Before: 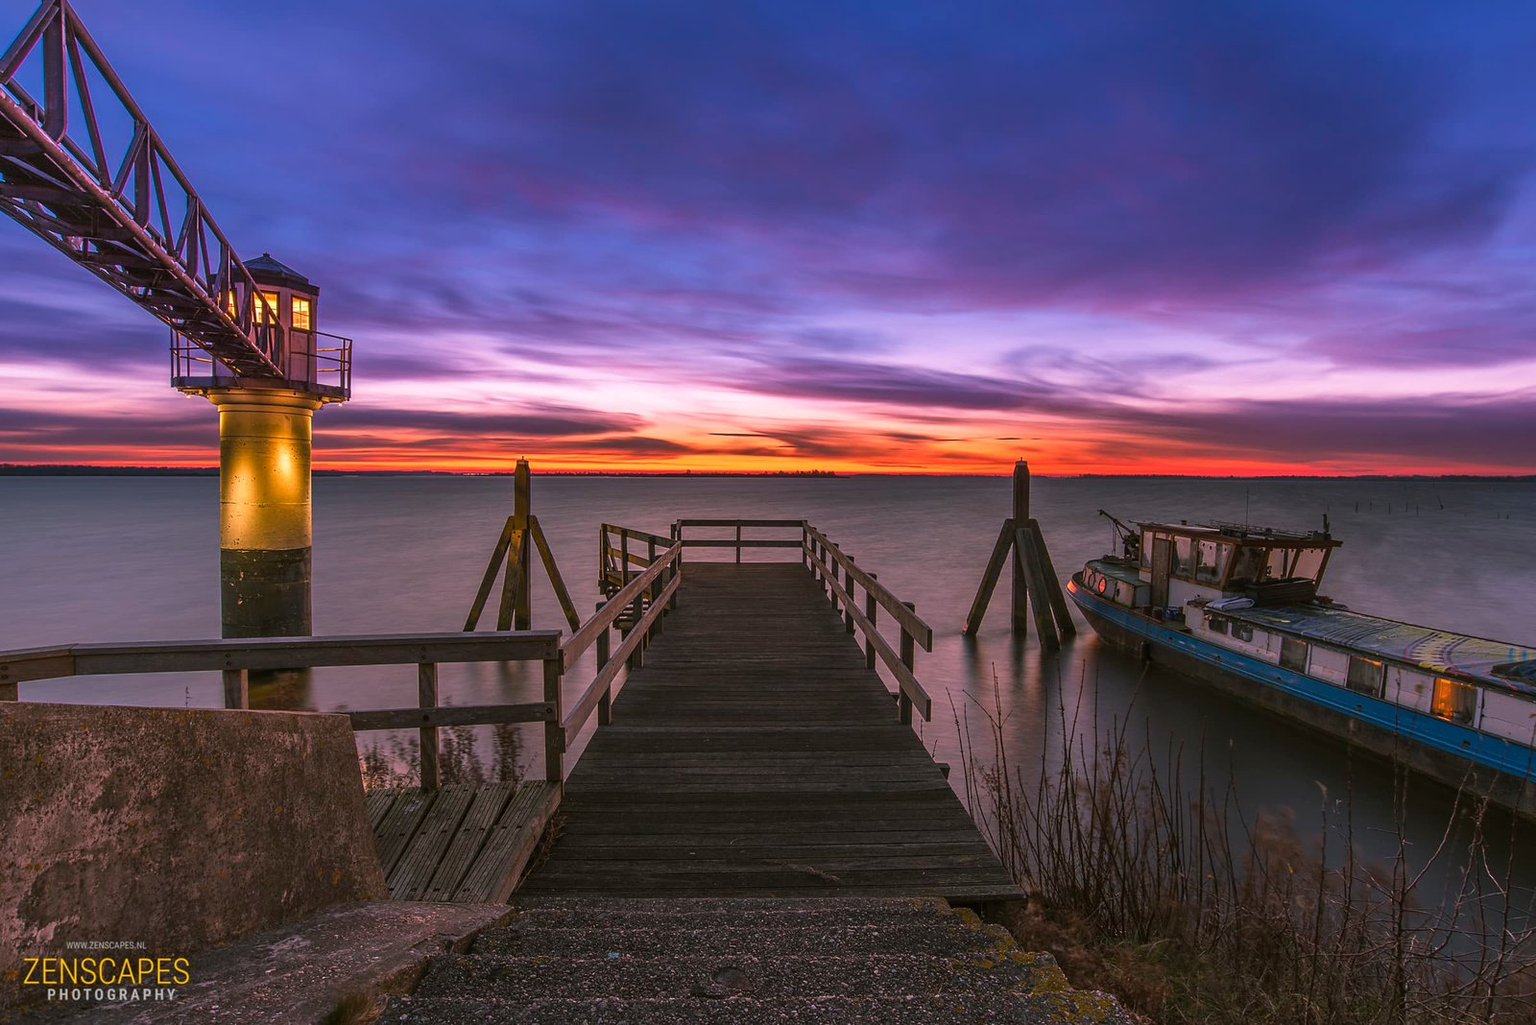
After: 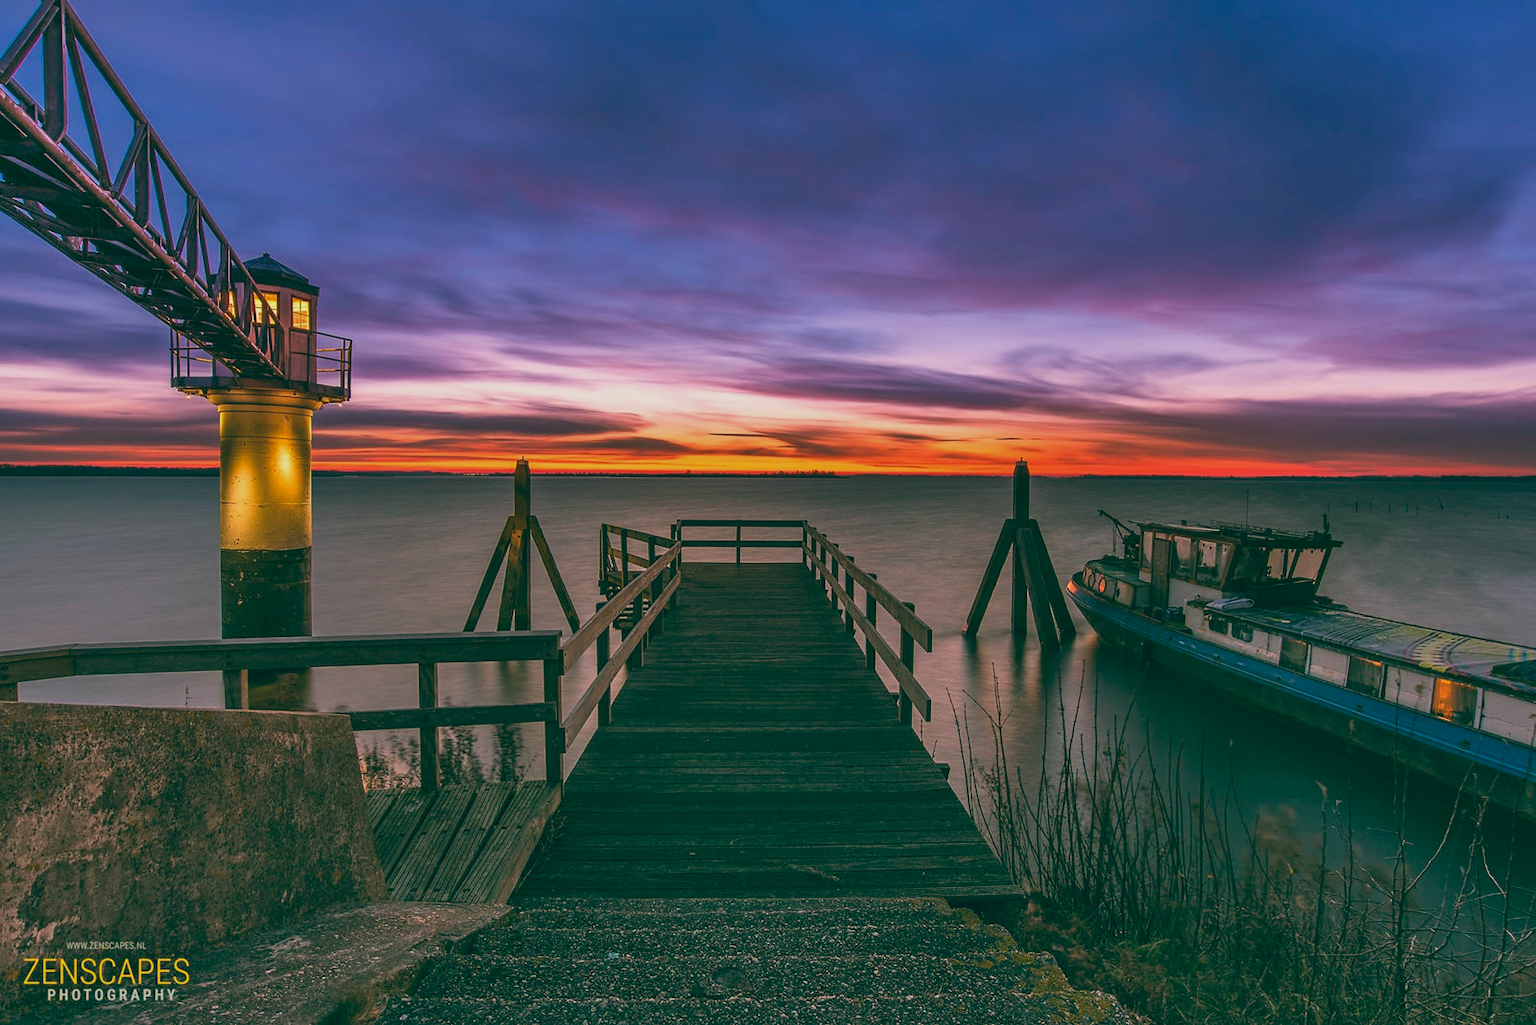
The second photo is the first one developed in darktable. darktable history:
shadows and highlights: white point adjustment -3.64, highlights -63.34, highlights color adjustment 42%, soften with gaussian
color balance: lift [1.005, 0.99, 1.007, 1.01], gamma [1, 1.034, 1.032, 0.966], gain [0.873, 1.055, 1.067, 0.933]
